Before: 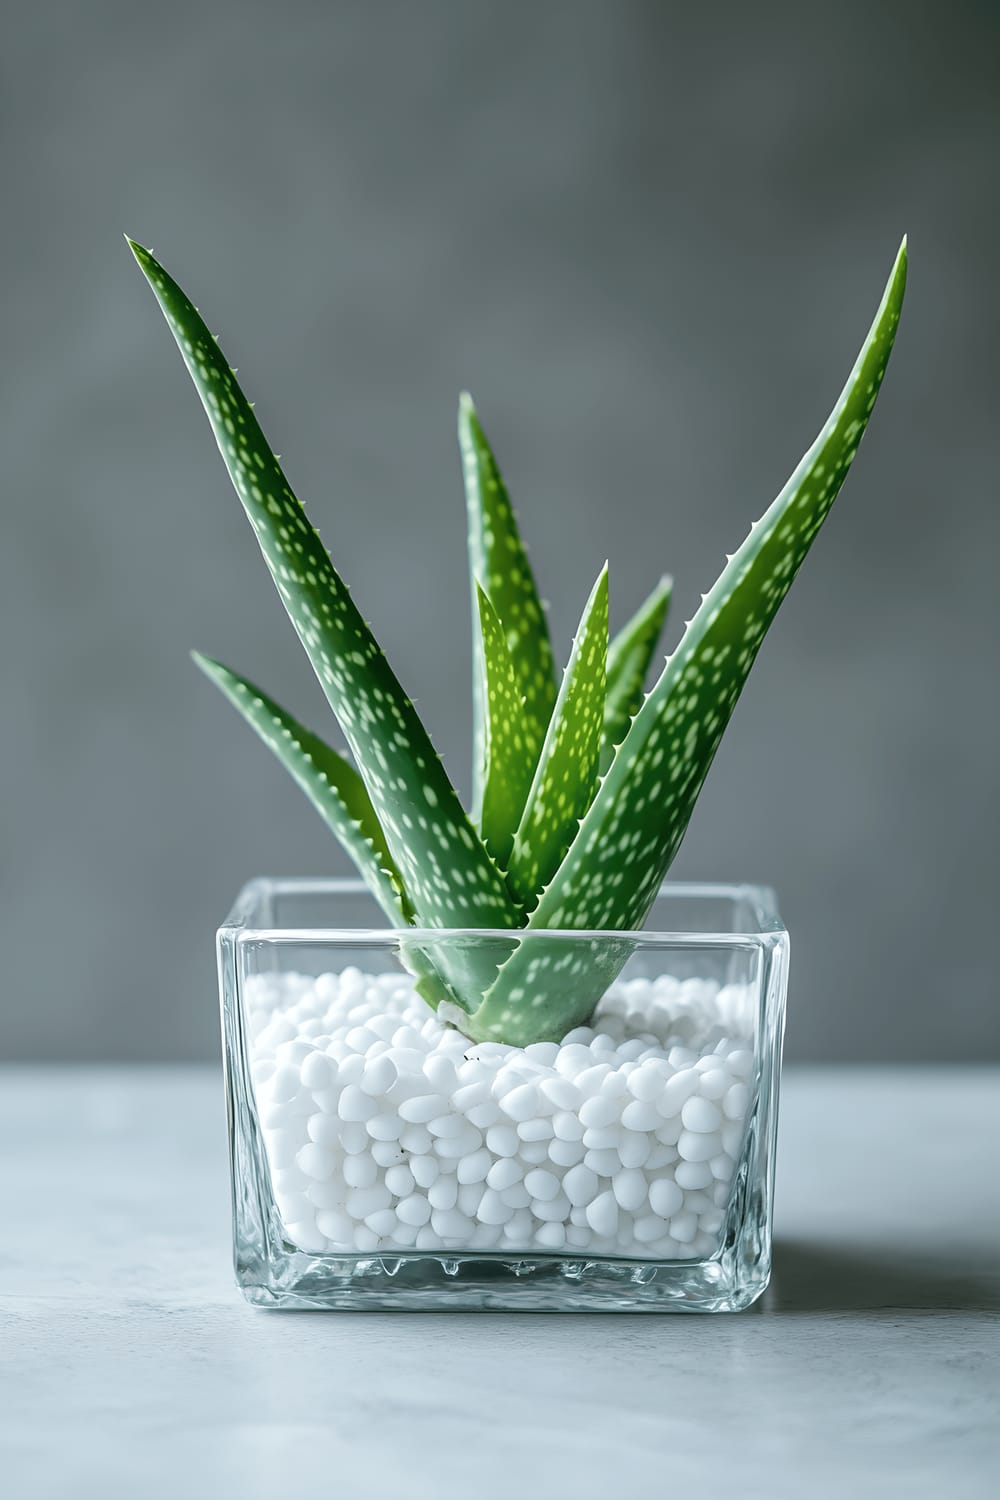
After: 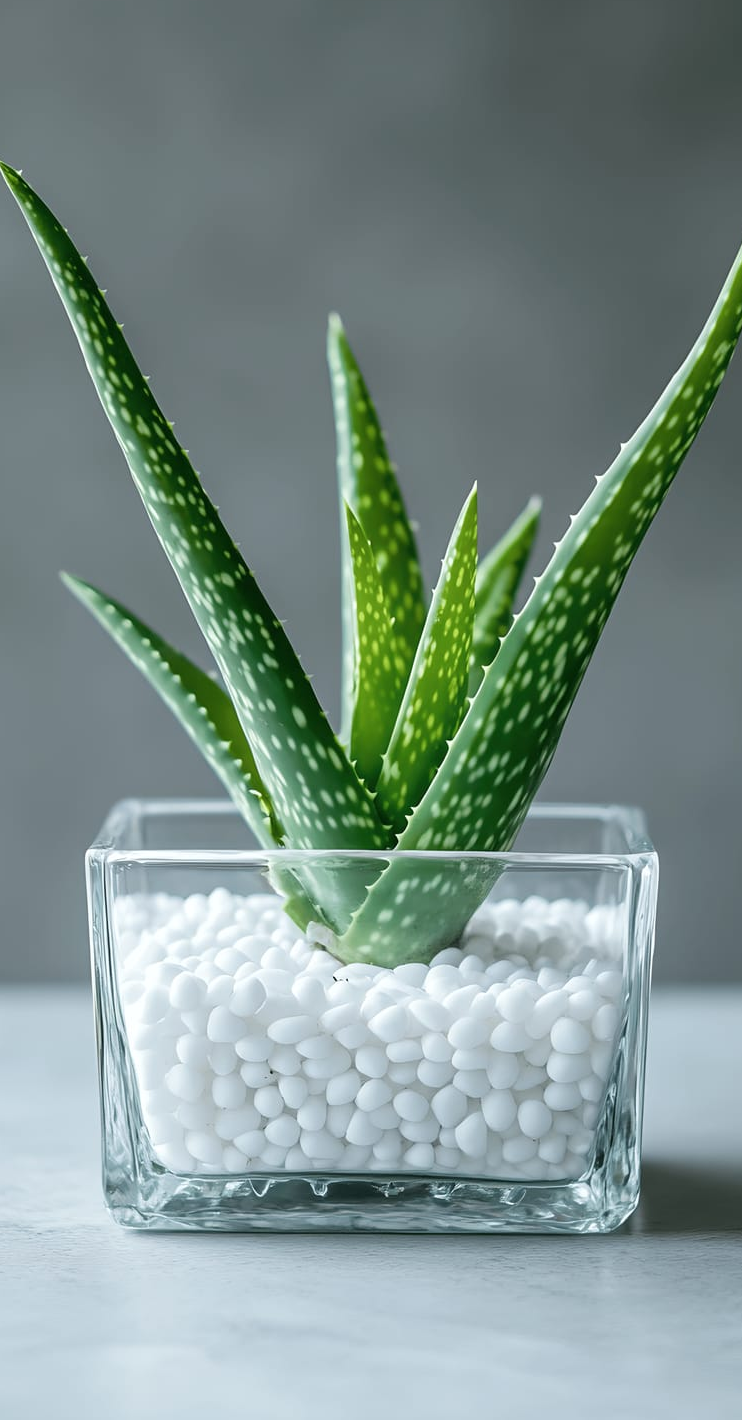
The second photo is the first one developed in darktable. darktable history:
crop and rotate: left 13.183%, top 5.316%, right 12.578%
